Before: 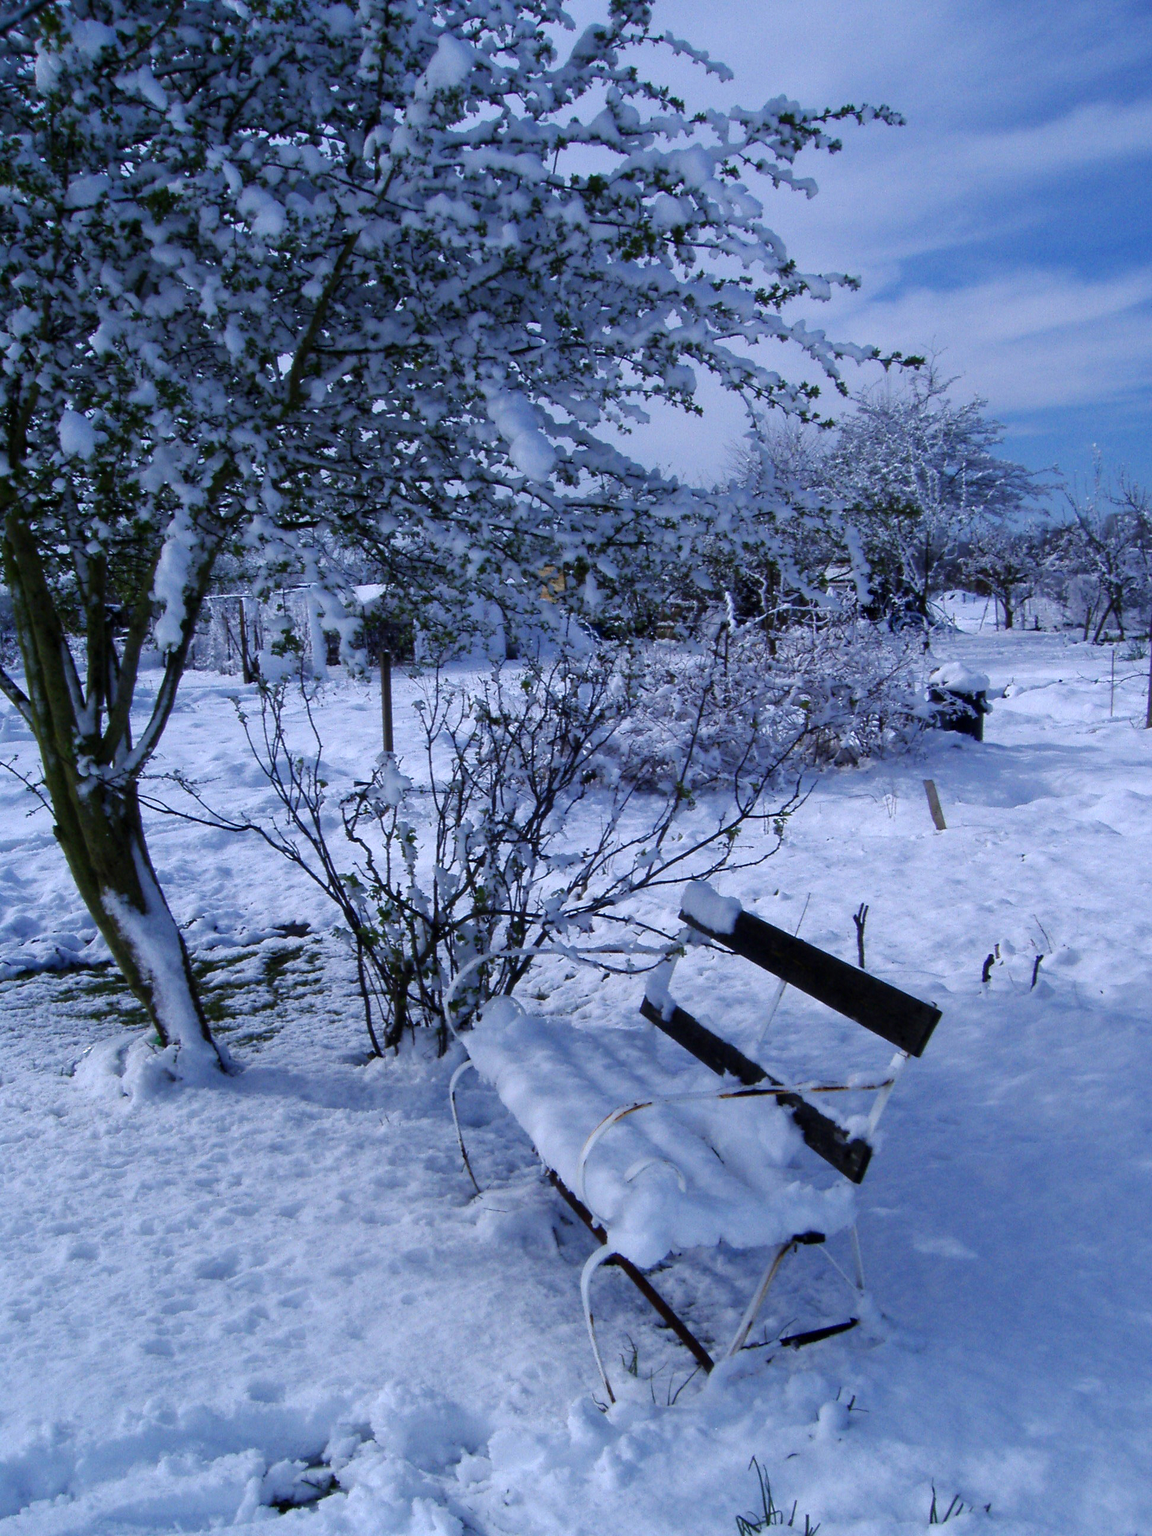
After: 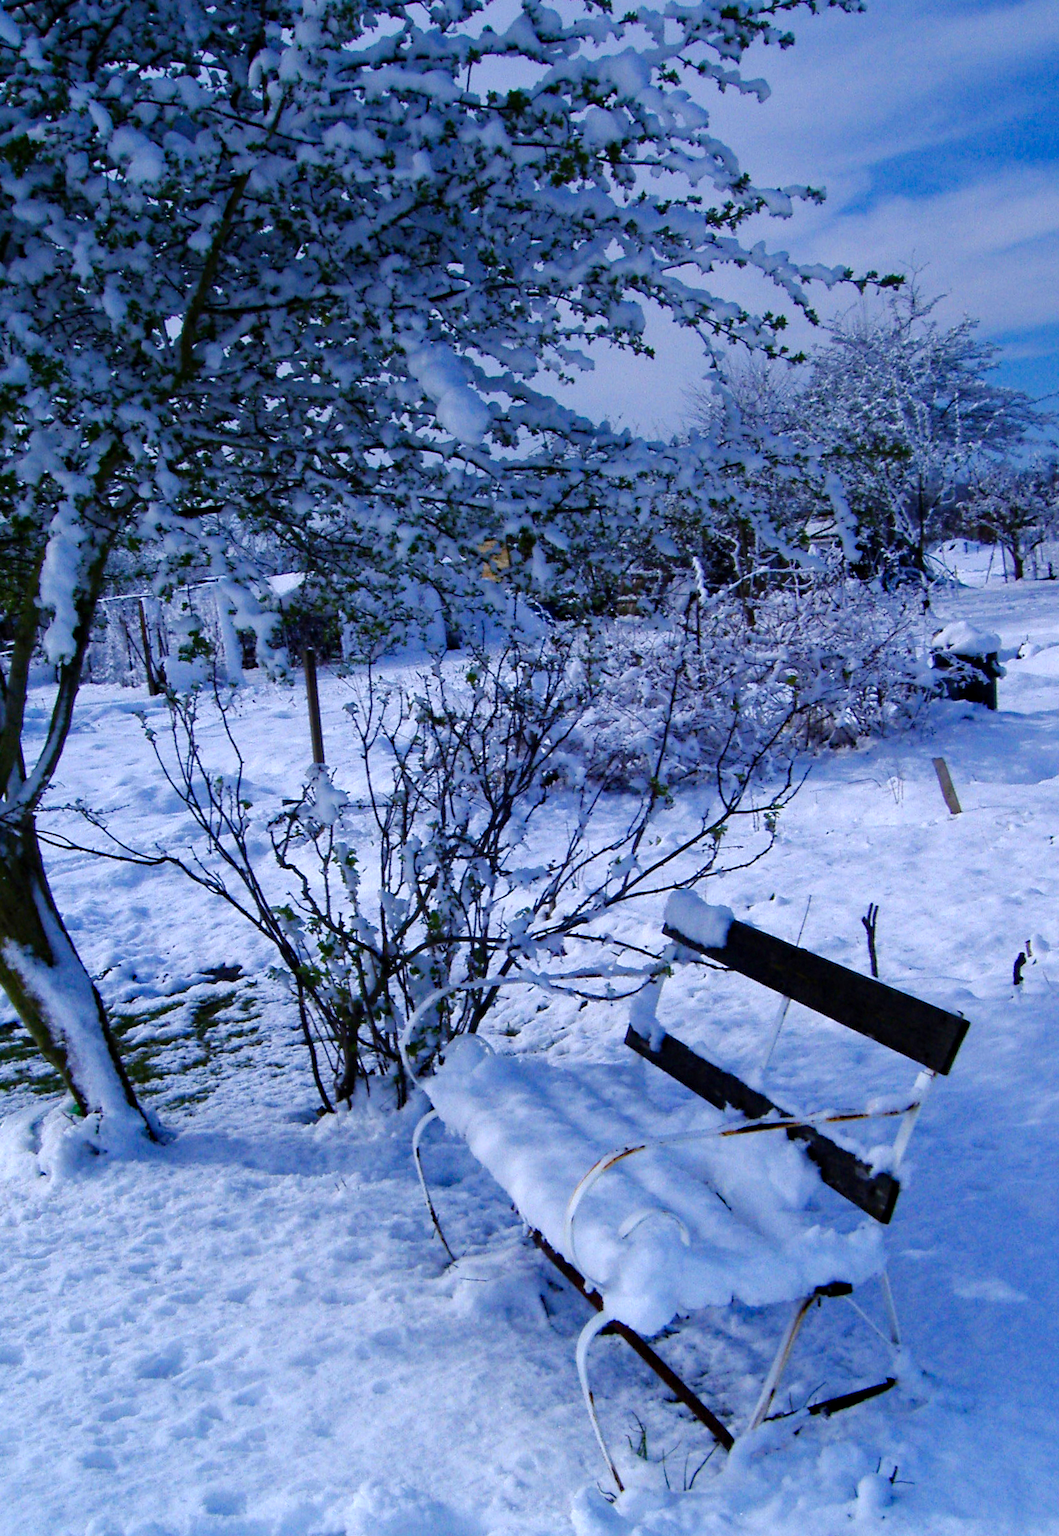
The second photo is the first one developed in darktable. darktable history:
rotate and perspective: rotation -3.52°, crop left 0.036, crop right 0.964, crop top 0.081, crop bottom 0.919
crop and rotate: left 9.597%, right 10.195%
graduated density: on, module defaults
tone curve: curves: ch0 [(0, 0) (0.541, 0.628) (0.906, 0.997)]
haze removal: compatibility mode true, adaptive false
color balance rgb: perceptual saturation grading › global saturation 20%, perceptual saturation grading › highlights -25%, perceptual saturation grading › shadows 25%
